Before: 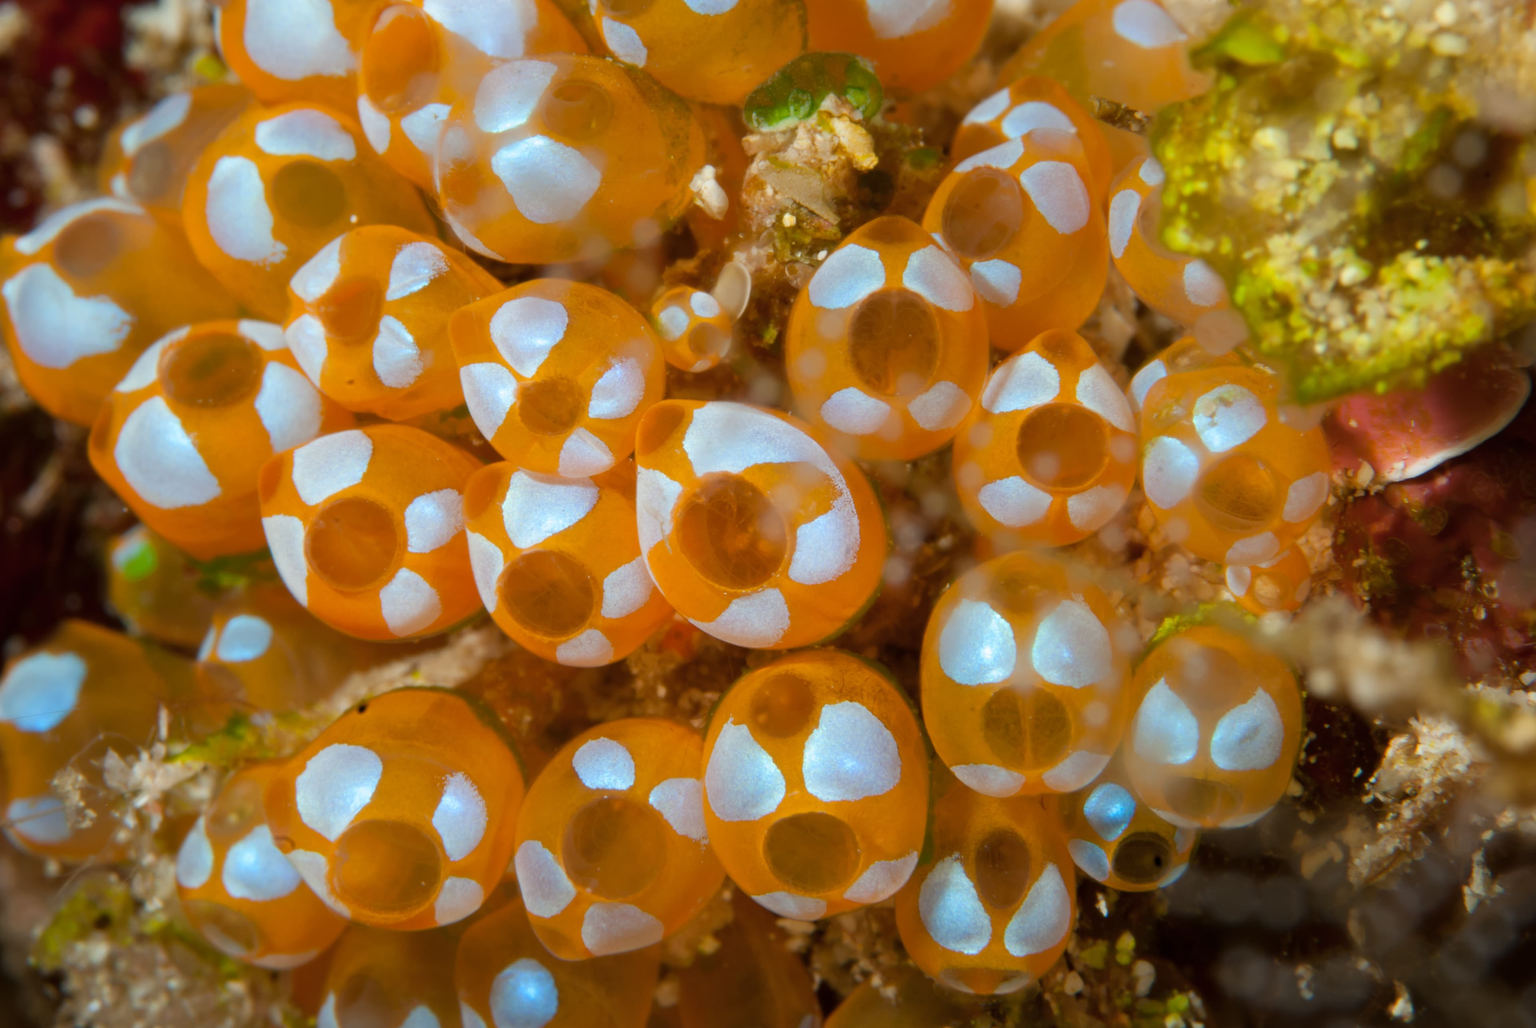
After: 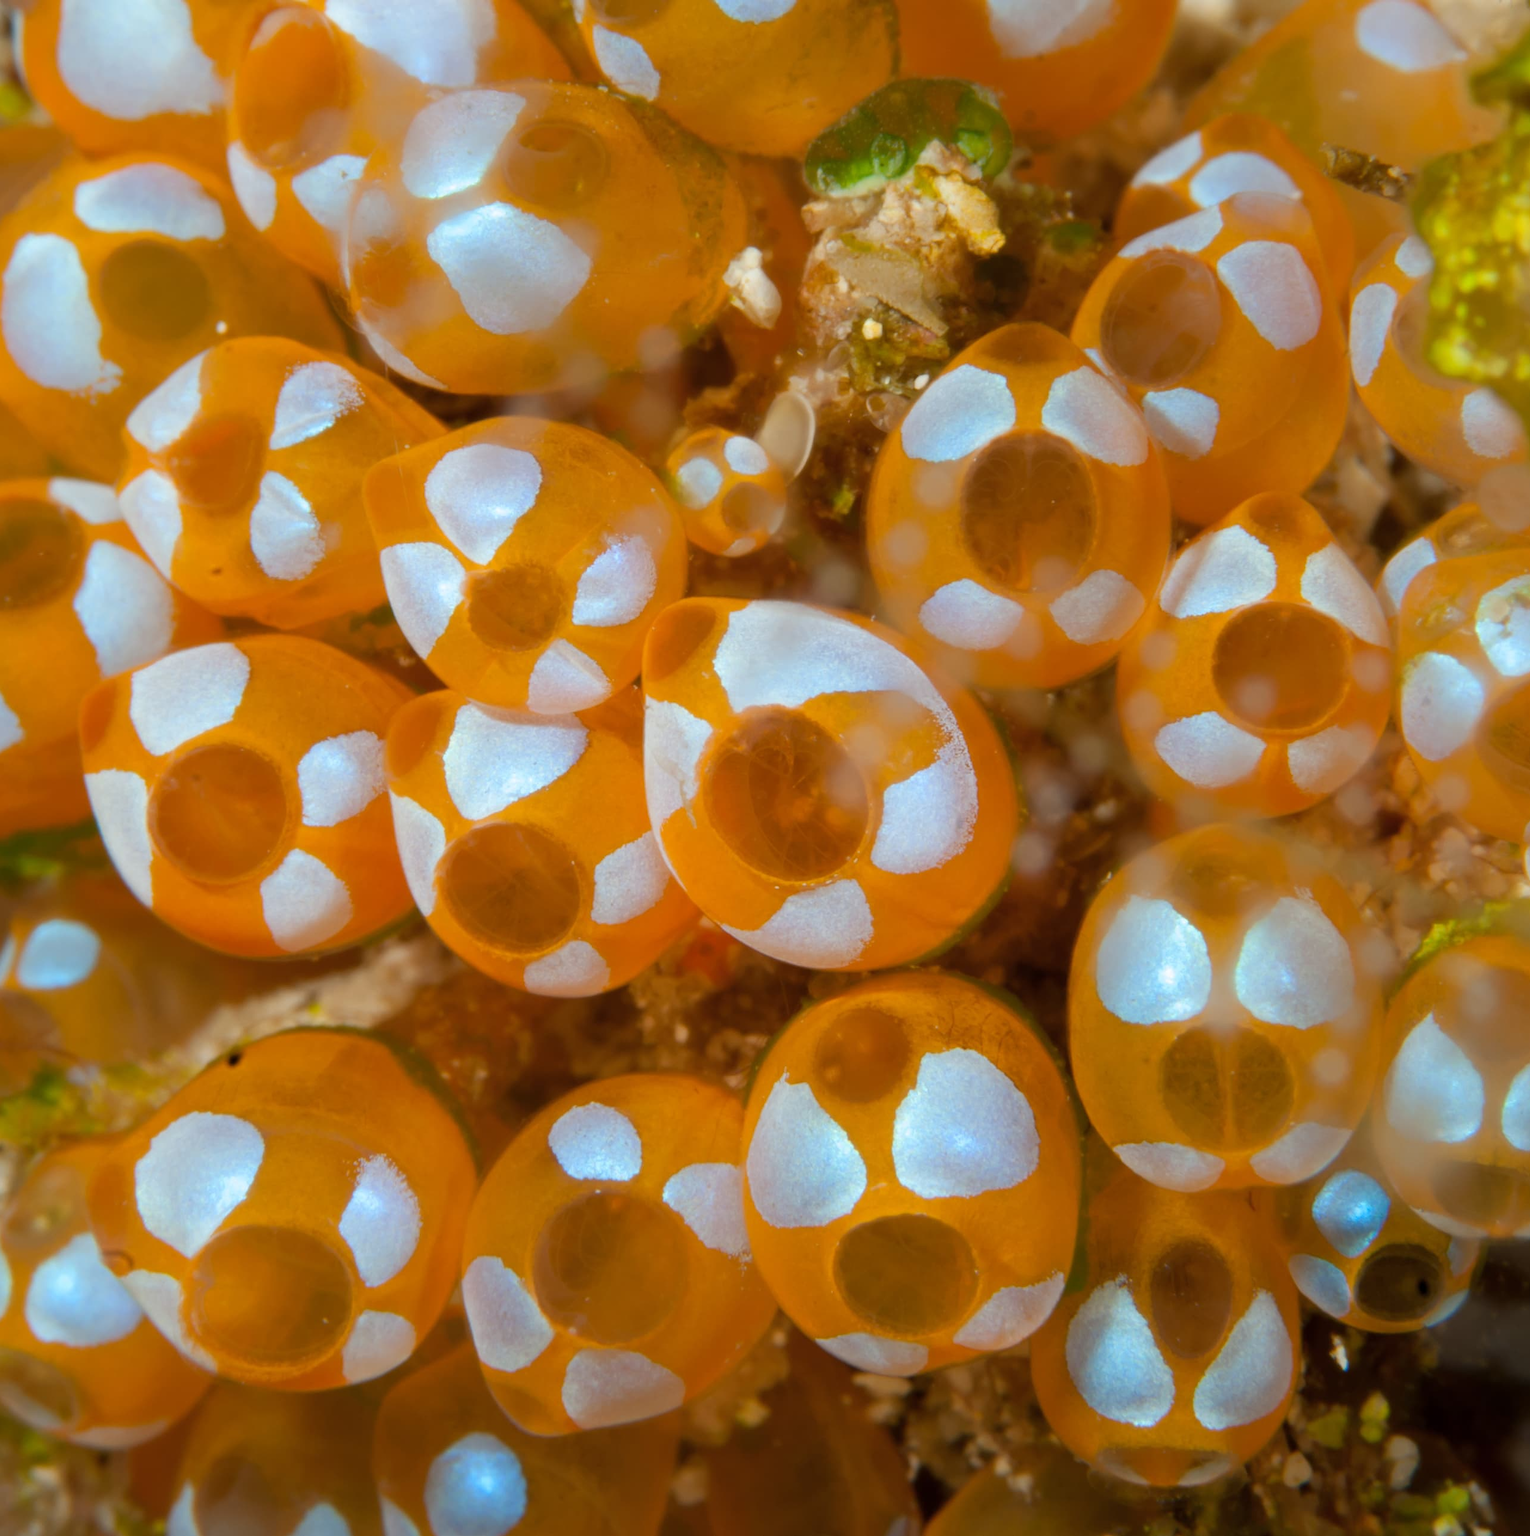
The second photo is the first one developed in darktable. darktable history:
crop and rotate: left 13.398%, right 19.929%
